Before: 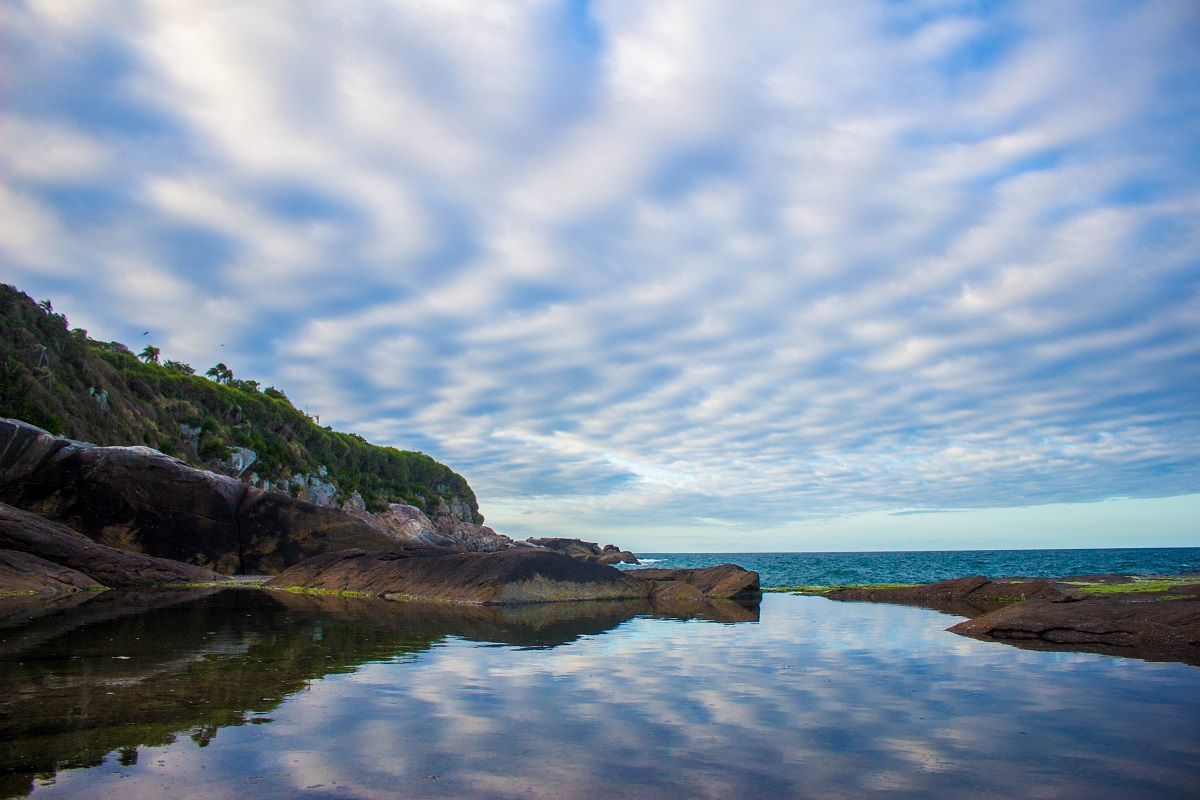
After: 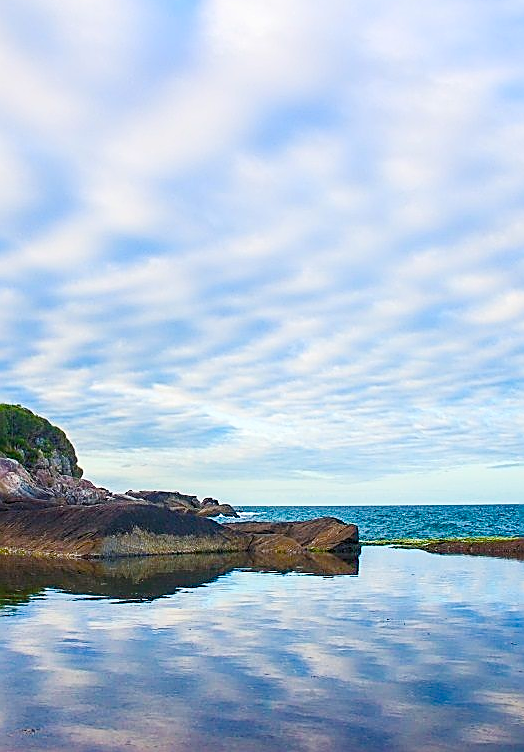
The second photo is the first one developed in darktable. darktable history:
contrast brightness saturation: contrast 0.198, brightness 0.167, saturation 0.226
sharpen: amount 0.988
crop: left 33.476%, top 5.985%, right 22.801%
color balance rgb: power › hue 75.25°, perceptual saturation grading › global saturation 20%, perceptual saturation grading › highlights -49.005%, perceptual saturation grading › shadows 24.887%
